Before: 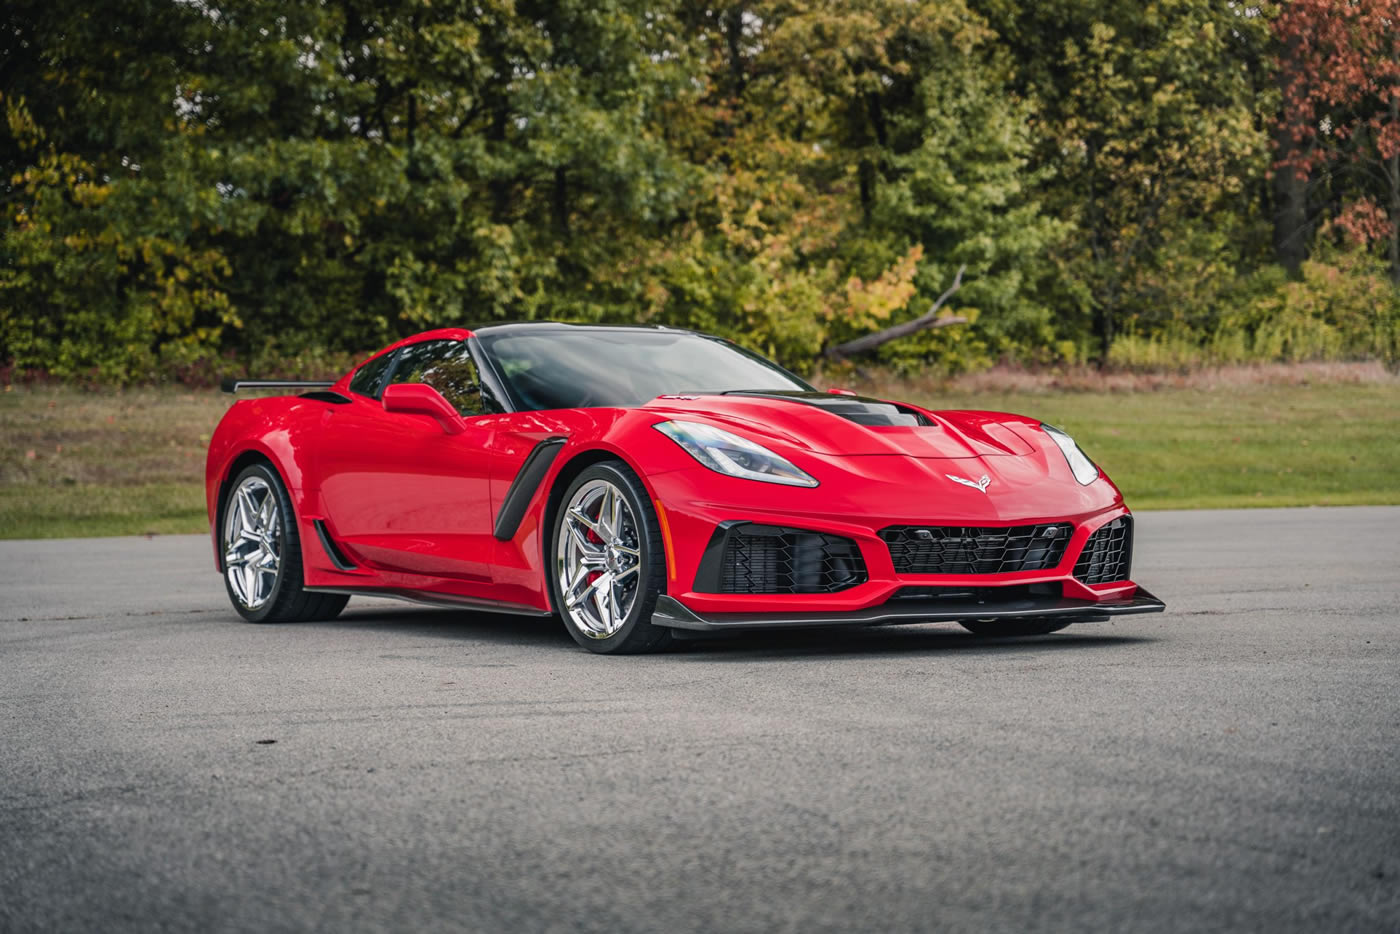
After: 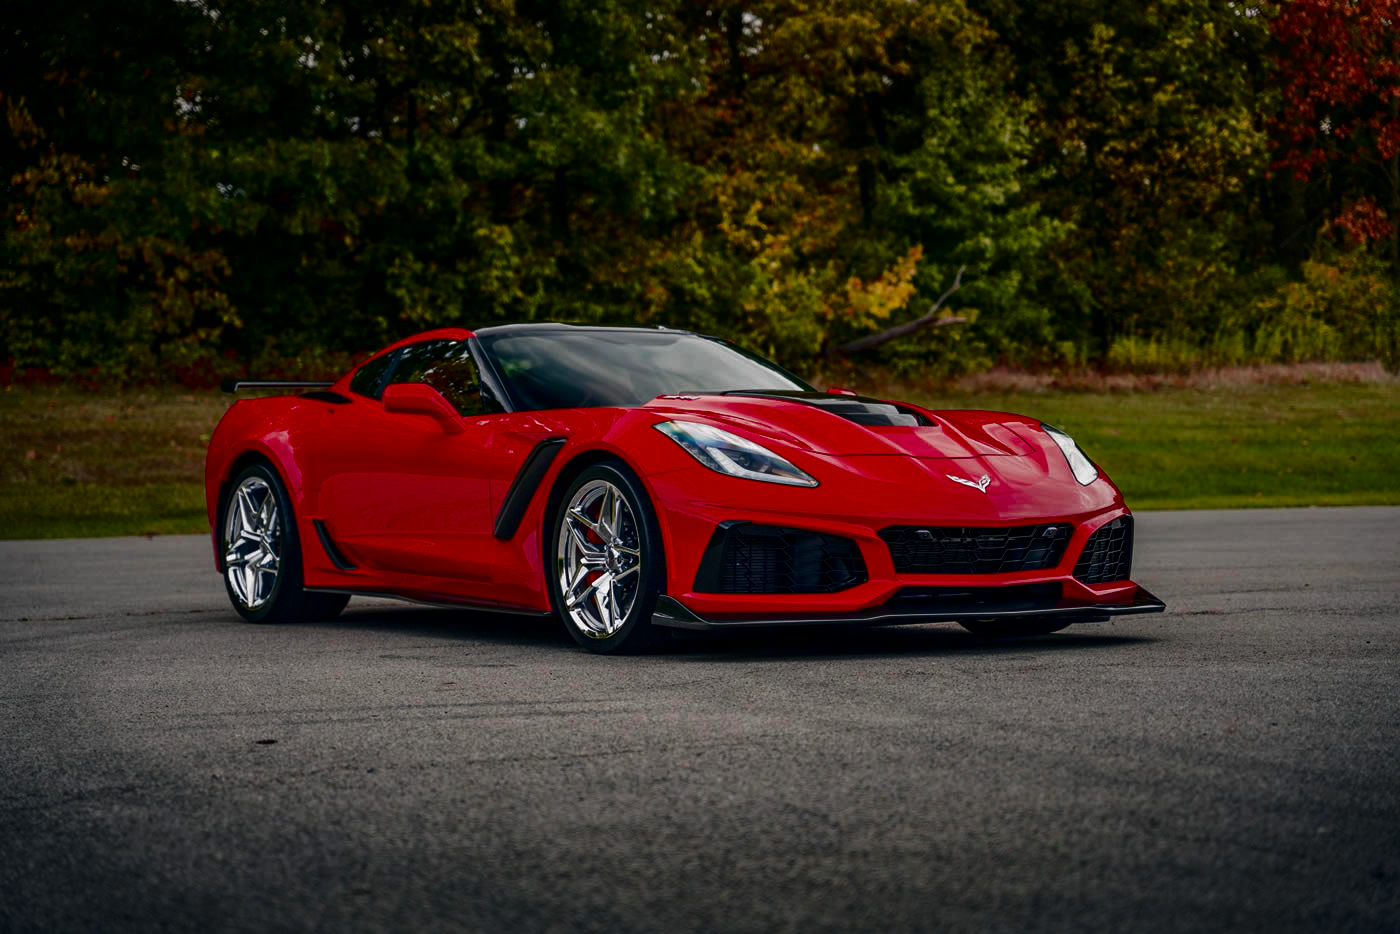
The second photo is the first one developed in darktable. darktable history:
contrast brightness saturation: contrast 0.09, brightness -0.59, saturation 0.17
color correction: saturation 1.1
